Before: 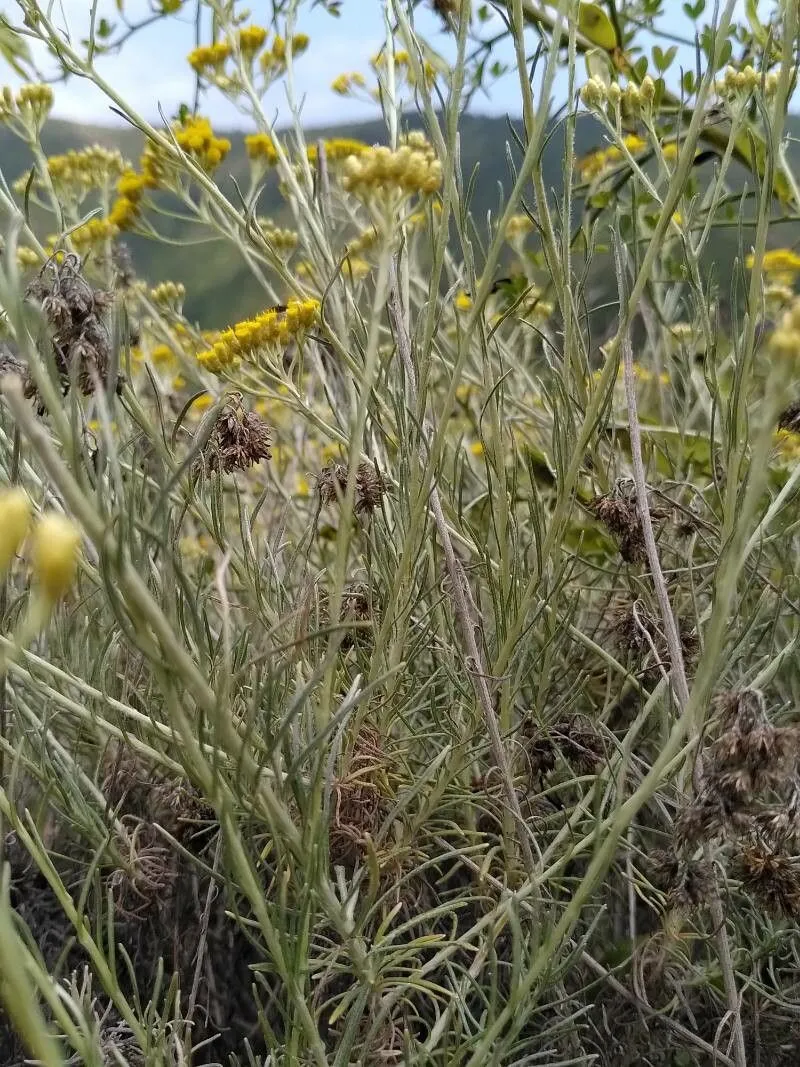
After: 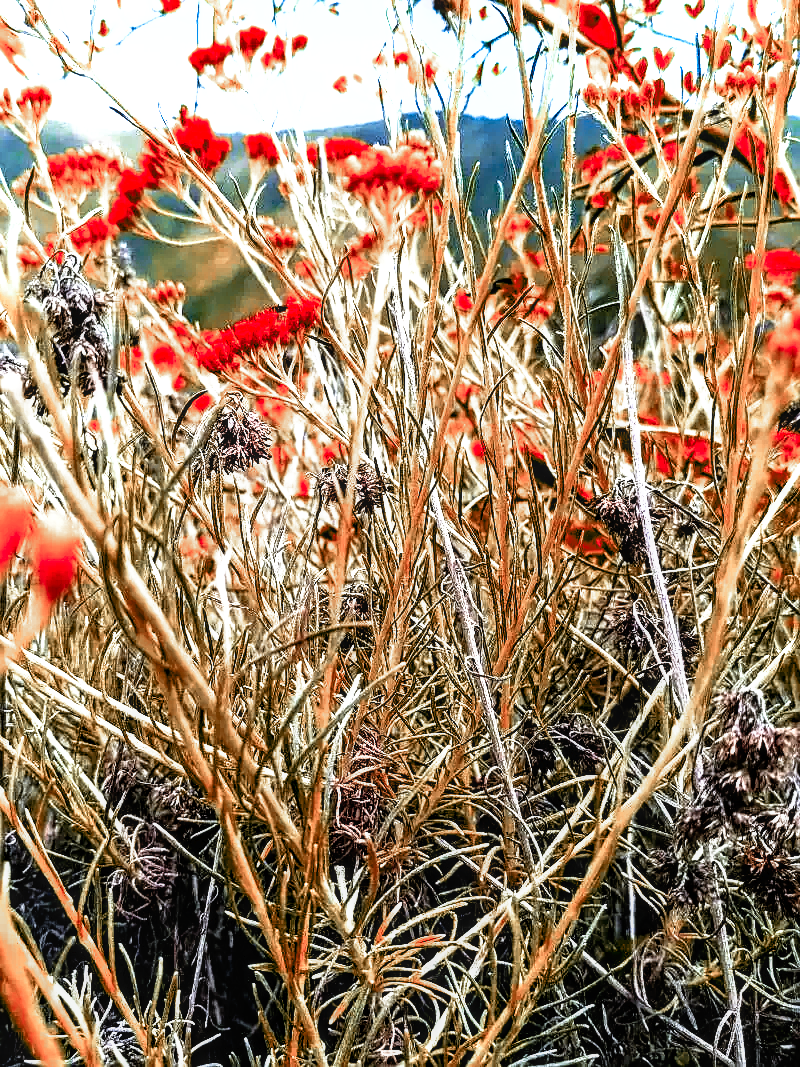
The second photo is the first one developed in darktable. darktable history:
exposure: black level correction 0, exposure 0.7 EV, compensate exposure bias true, compensate highlight preservation false
tone curve: curves: ch0 [(0, 0) (0.003, 0.008) (0.011, 0.008) (0.025, 0.008) (0.044, 0.008) (0.069, 0.006) (0.1, 0.006) (0.136, 0.006) (0.177, 0.008) (0.224, 0.012) (0.277, 0.026) (0.335, 0.083) (0.399, 0.165) (0.468, 0.292) (0.543, 0.416) (0.623, 0.535) (0.709, 0.692) (0.801, 0.853) (0.898, 0.981) (1, 1)], preserve colors none
base curve: curves: ch0 [(0, 0) (0.557, 0.834) (1, 1)]
local contrast: detail 130%
color balance: contrast 8.5%, output saturation 105%
white balance: red 0.954, blue 1.079
color zones: curves: ch0 [(0.006, 0.385) (0.143, 0.563) (0.243, 0.321) (0.352, 0.464) (0.516, 0.456) (0.625, 0.5) (0.75, 0.5) (0.875, 0.5)]; ch1 [(0, 0.5) (0.134, 0.504) (0.246, 0.463) (0.421, 0.515) (0.5, 0.56) (0.625, 0.5) (0.75, 0.5) (0.875, 0.5)]; ch2 [(0, 0.5) (0.131, 0.426) (0.307, 0.289) (0.38, 0.188) (0.513, 0.216) (0.625, 0.548) (0.75, 0.468) (0.838, 0.396) (0.971, 0.311)]
sharpen: on, module defaults
